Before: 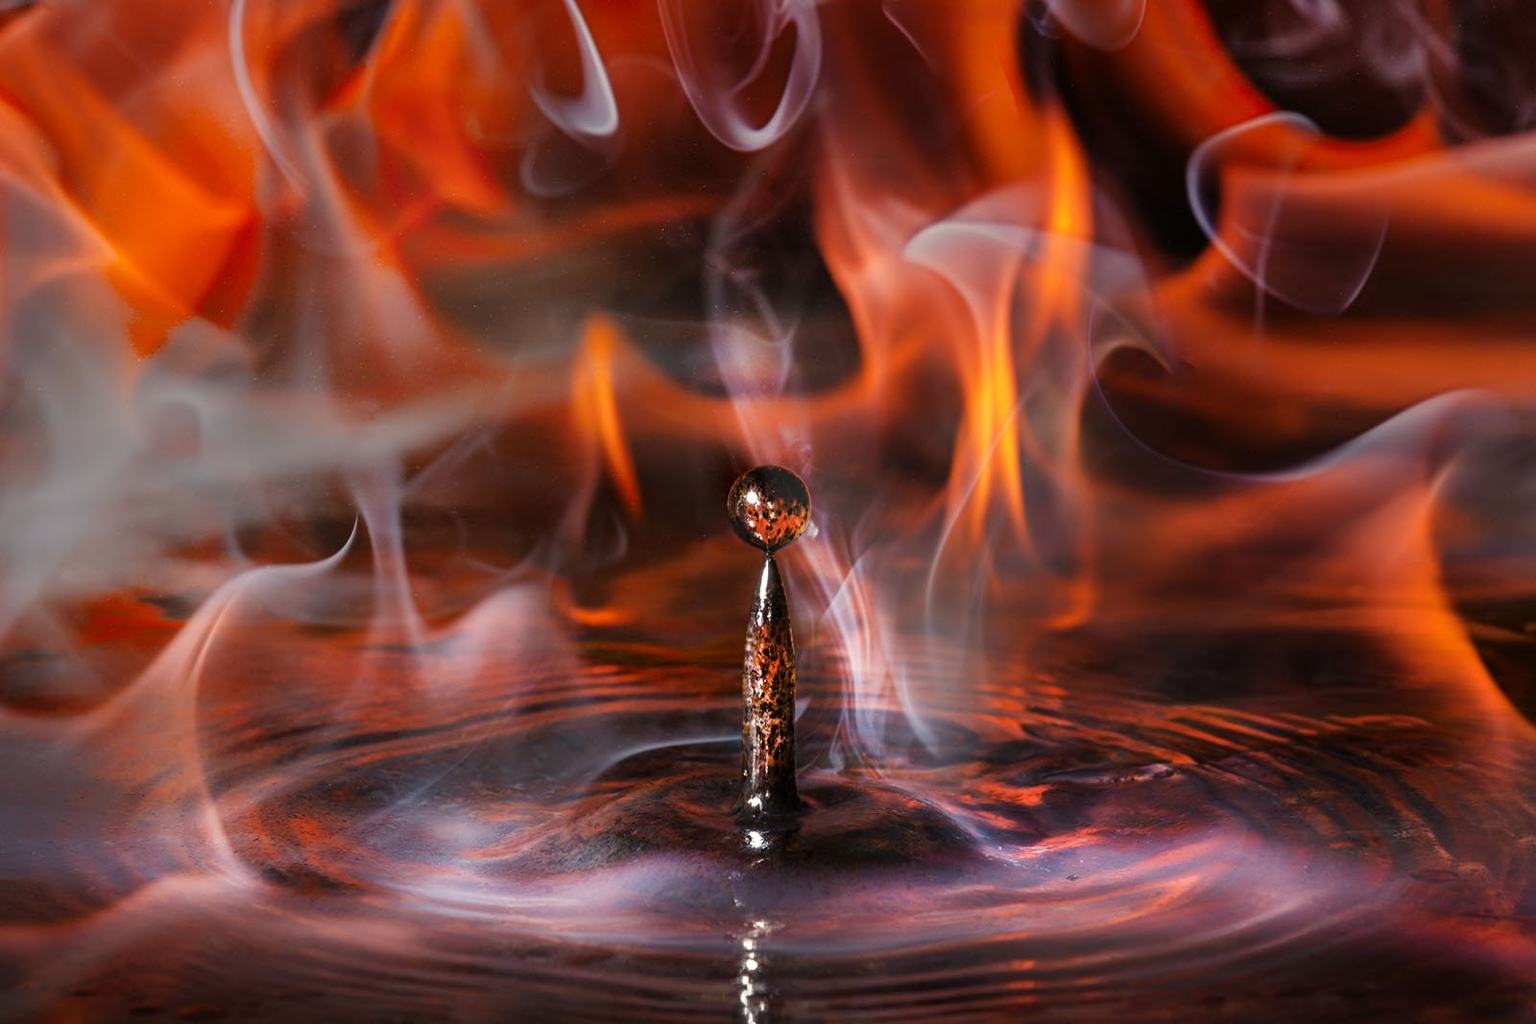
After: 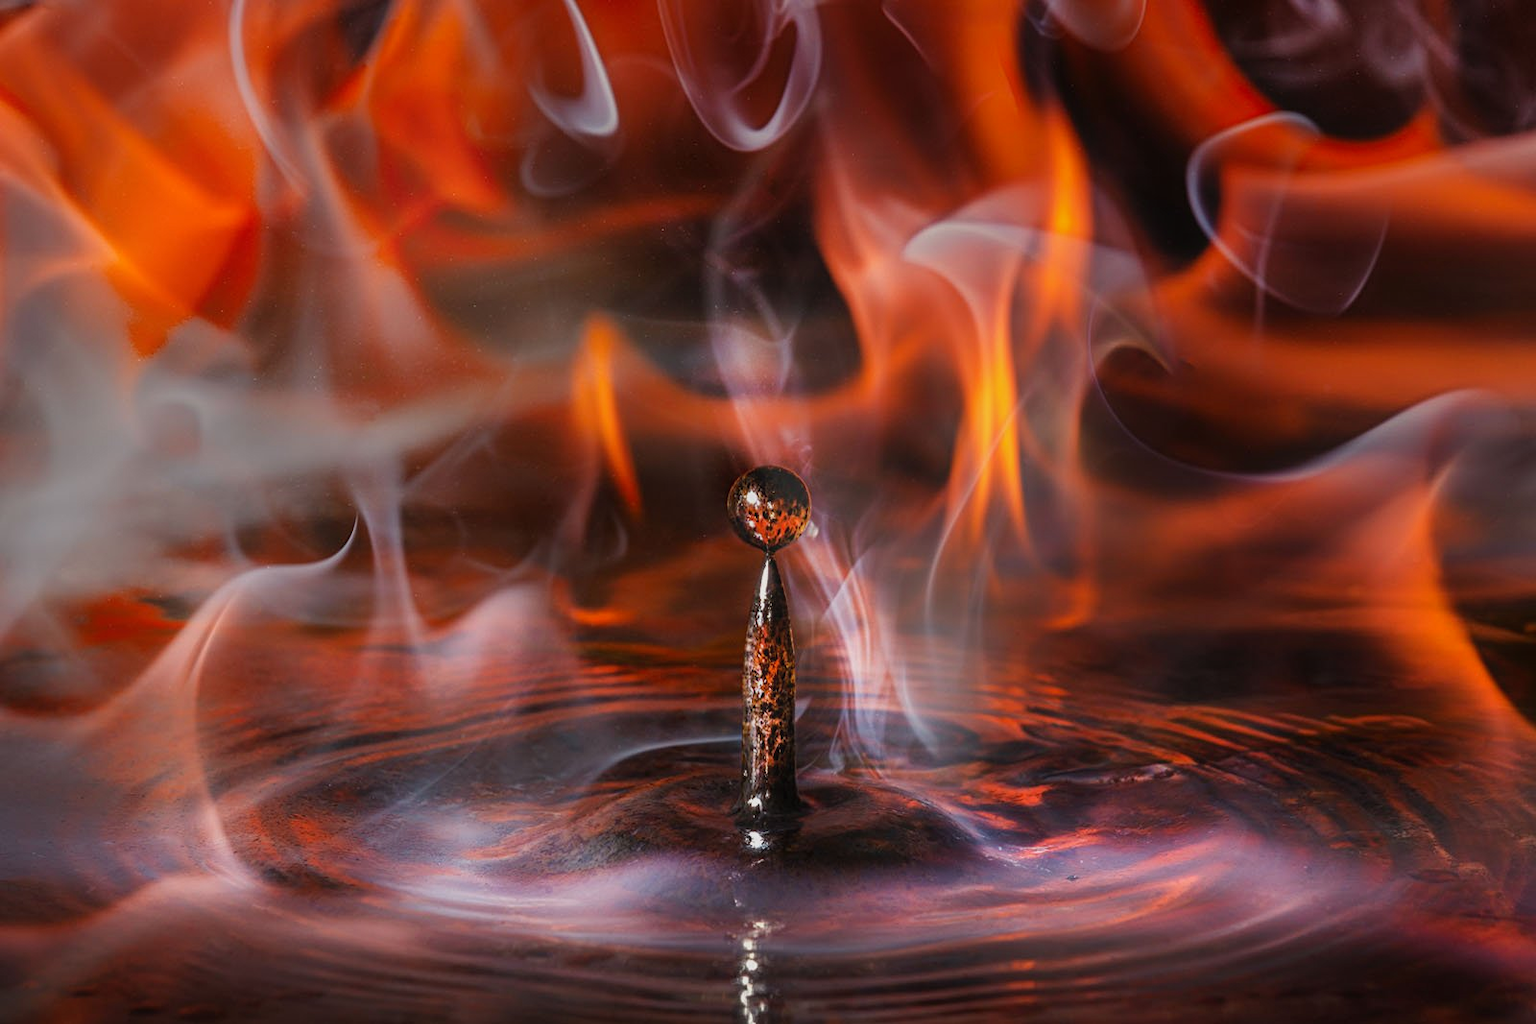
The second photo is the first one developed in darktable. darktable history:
contrast equalizer: octaves 7, y [[0.5, 0.488, 0.462, 0.461, 0.491, 0.5], [0.5 ×6], [0.5 ×6], [0 ×6], [0 ×6]]
local contrast: detail 110%
